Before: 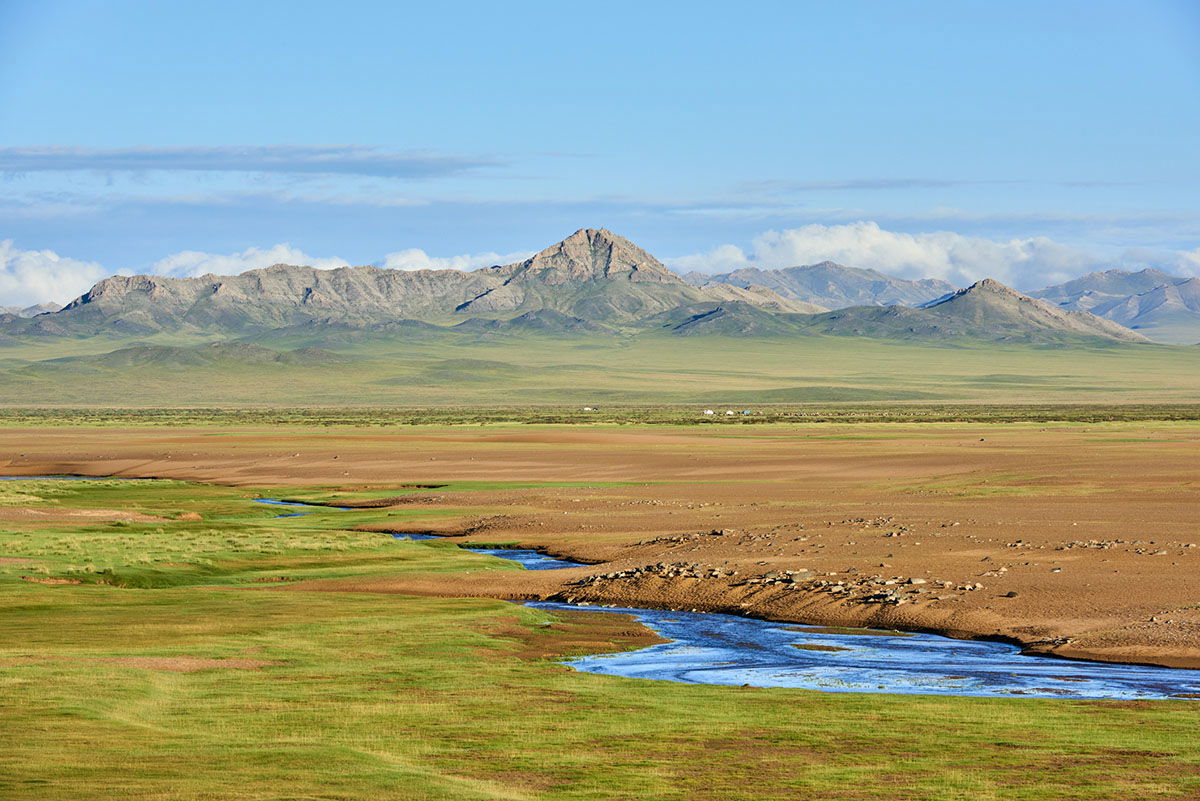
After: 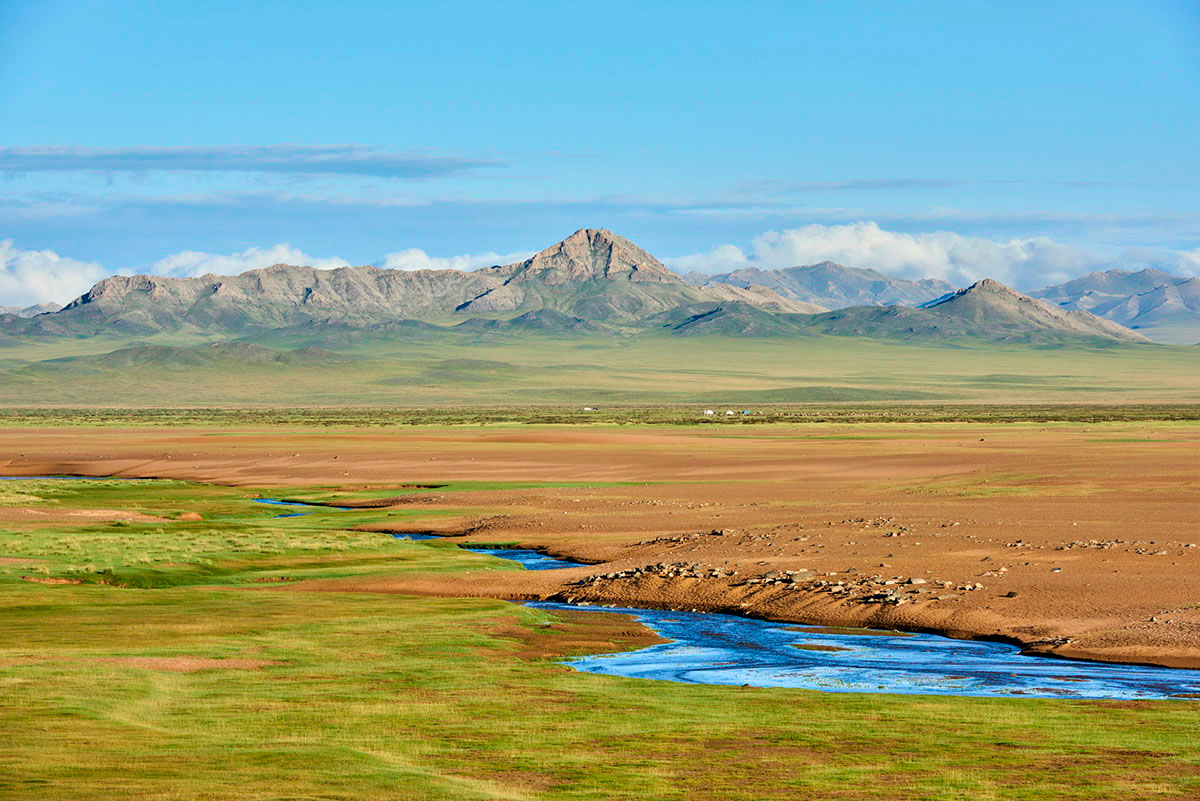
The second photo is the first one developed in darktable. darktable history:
contrast equalizer: y [[0.5, 0.5, 0.472, 0.5, 0.5, 0.5], [0.5 ×6], [0.5 ×6], [0 ×6], [0 ×6]], mix -0.982
